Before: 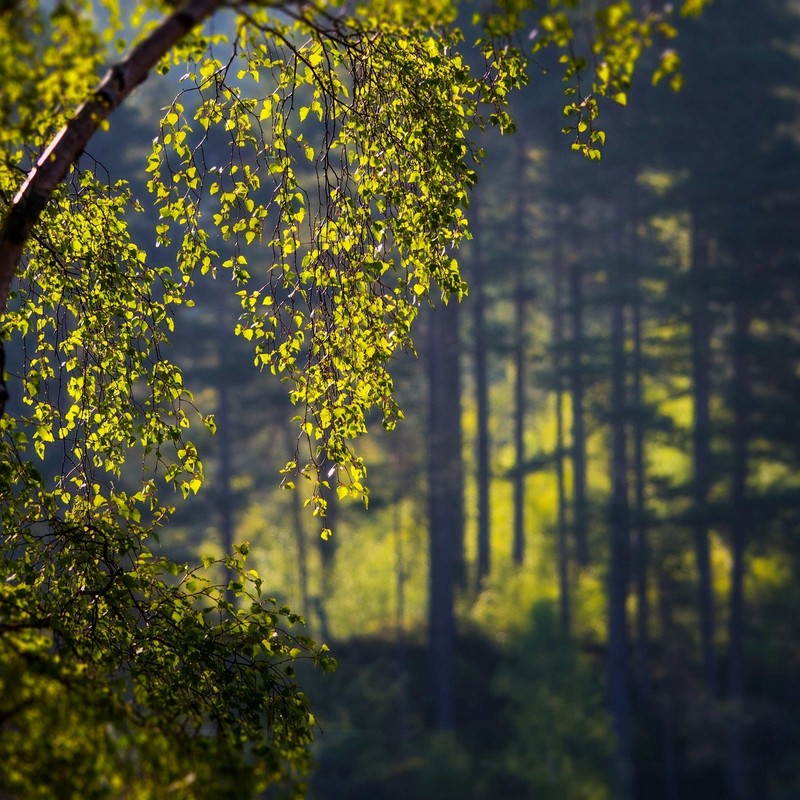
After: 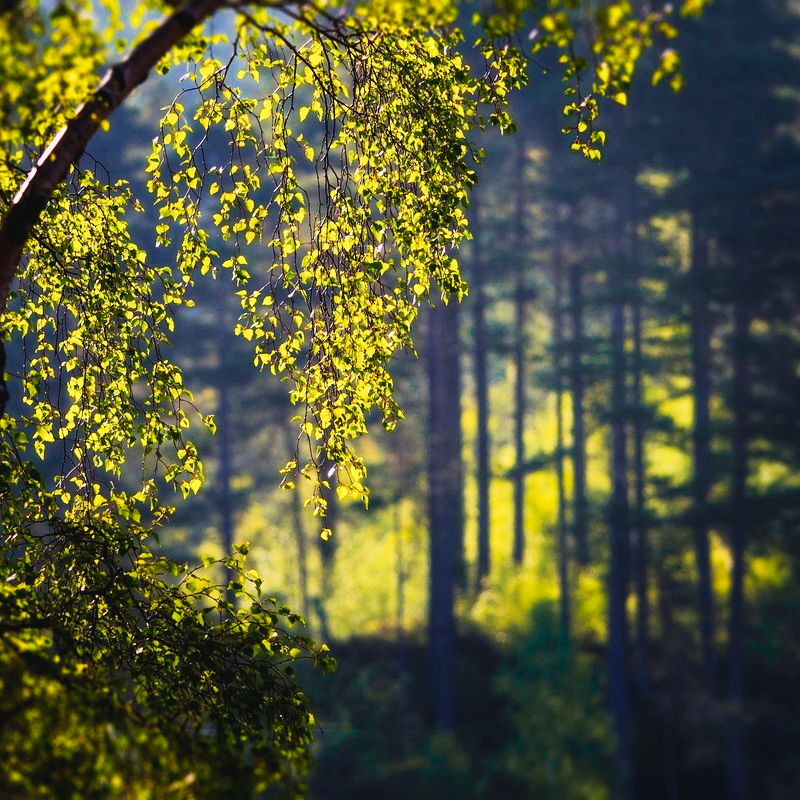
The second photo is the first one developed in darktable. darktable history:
color zones: curves: ch0 [(0.25, 0.5) (0.423, 0.5) (0.443, 0.5) (0.521, 0.756) (0.568, 0.5) (0.576, 0.5) (0.75, 0.5)]; ch1 [(0.25, 0.5) (0.423, 0.5) (0.443, 0.5) (0.539, 0.873) (0.624, 0.565) (0.631, 0.5) (0.75, 0.5)]
tone curve: curves: ch0 [(0, 0.036) (0.037, 0.042) (0.167, 0.143) (0.433, 0.502) (0.531, 0.637) (0.696, 0.825) (0.856, 0.92) (1, 0.98)]; ch1 [(0, 0) (0.424, 0.383) (0.482, 0.459) (0.501, 0.5) (0.522, 0.526) (0.559, 0.563) (0.604, 0.646) (0.715, 0.729) (1, 1)]; ch2 [(0, 0) (0.369, 0.388) (0.45, 0.48) (0.499, 0.502) (0.504, 0.504) (0.512, 0.526) (0.581, 0.595) (0.708, 0.786) (1, 1)], preserve colors none
exposure: exposure 0.175 EV, compensate highlight preservation false
